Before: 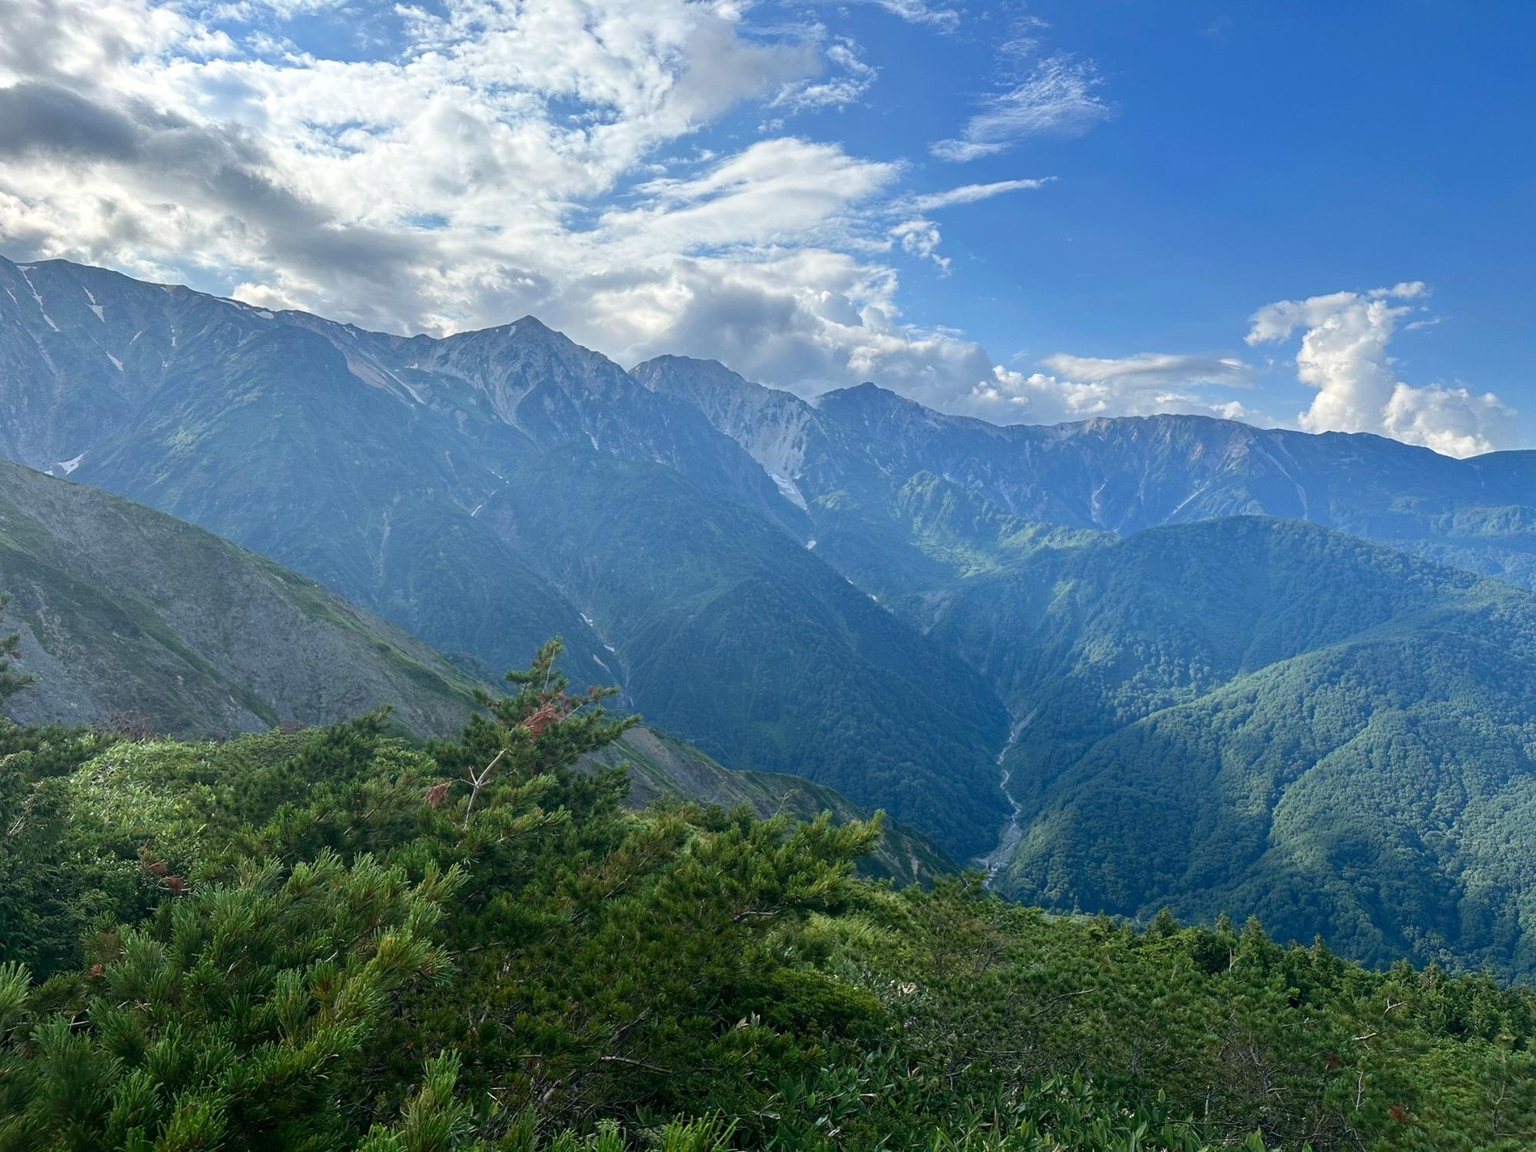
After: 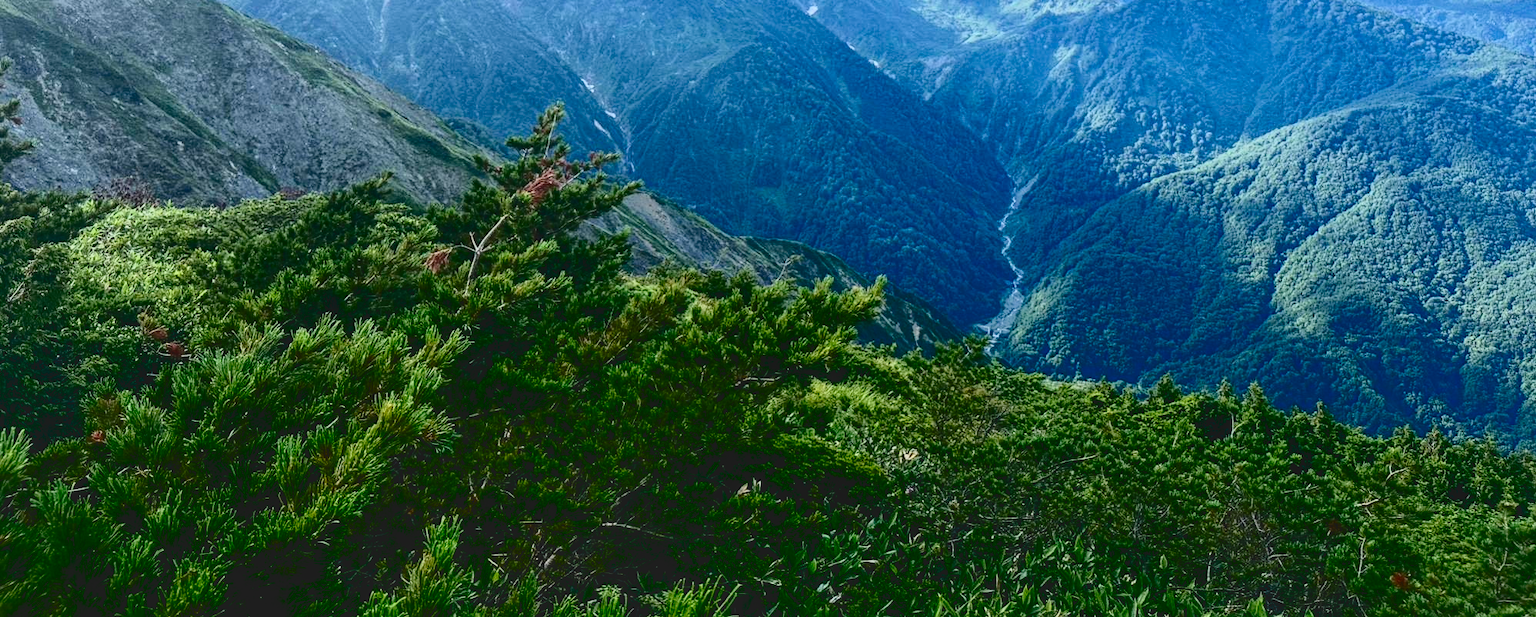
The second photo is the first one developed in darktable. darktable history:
crop and rotate: top 46.456%, right 0.113%
tone equalizer: on, module defaults
filmic rgb: black relative exposure -7.72 EV, white relative exposure 4.35 EV, threshold 5.98 EV, target black luminance 0%, hardness 3.75, latitude 50.57%, contrast 1.076, highlights saturation mix 9.76%, shadows ↔ highlights balance -0.263%, enable highlight reconstruction true
exposure: black level correction 0.002, exposure 0.674 EV, compensate exposure bias true, compensate highlight preservation false
contrast brightness saturation: contrast 0.209, brightness -0.114, saturation 0.212
local contrast: on, module defaults
shadows and highlights: on, module defaults
tone curve: curves: ch0 [(0, 0.072) (0.249, 0.176) (0.518, 0.489) (0.832, 0.854) (1, 0.948)], color space Lab, independent channels, preserve colors none
